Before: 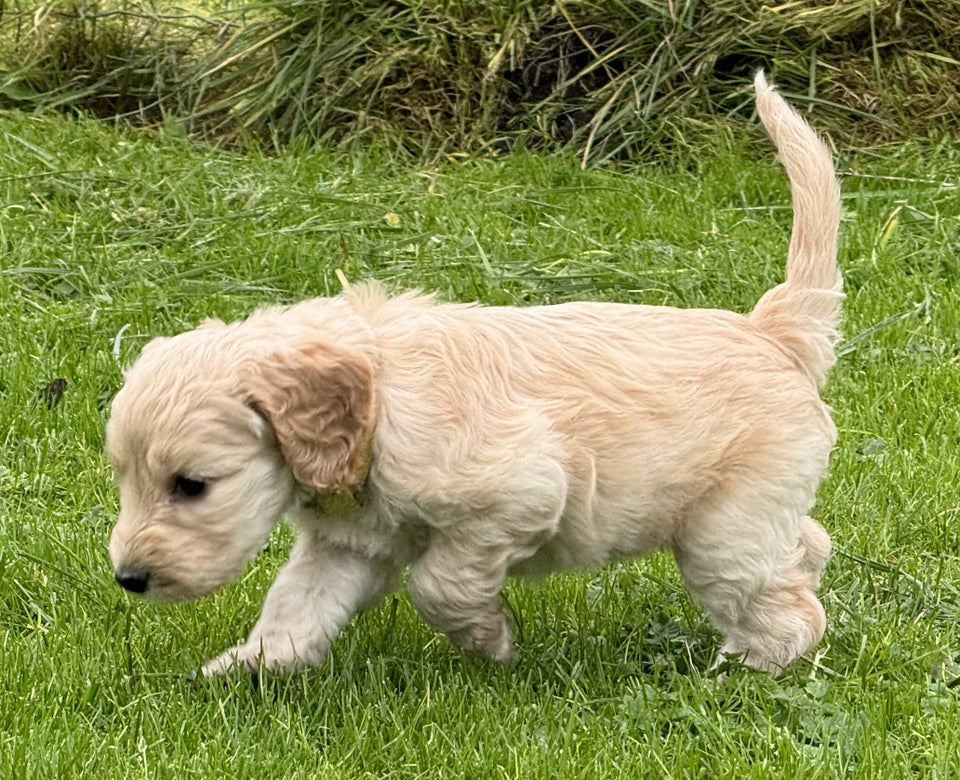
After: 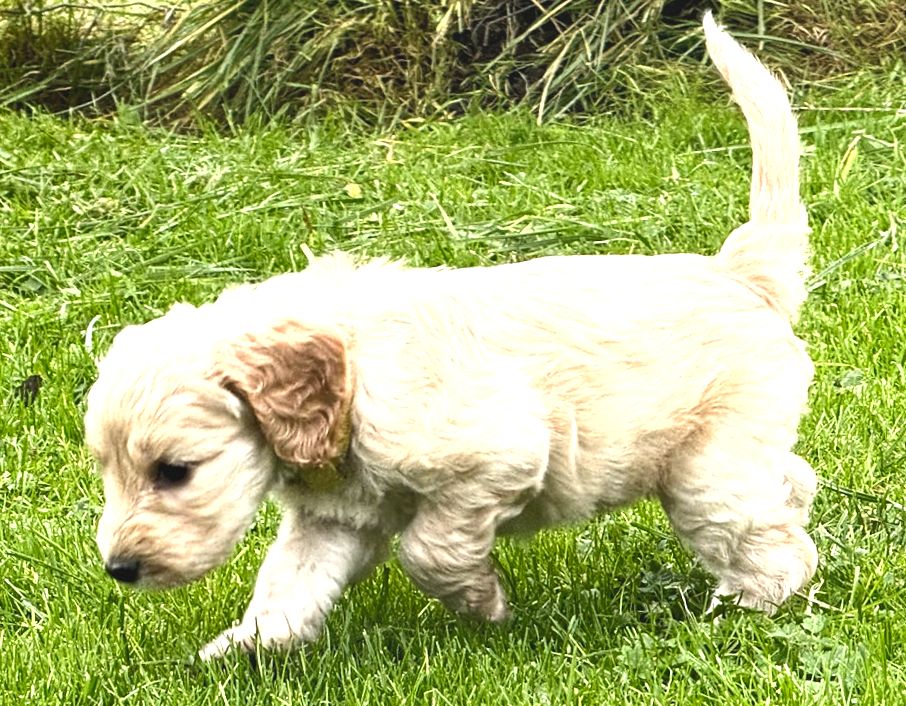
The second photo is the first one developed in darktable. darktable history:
rotate and perspective: rotation -4.57°, crop left 0.054, crop right 0.944, crop top 0.087, crop bottom 0.914
shadows and highlights: radius 264.75, soften with gaussian
exposure: black level correction -0.005, exposure 1 EV, compensate highlight preservation false
